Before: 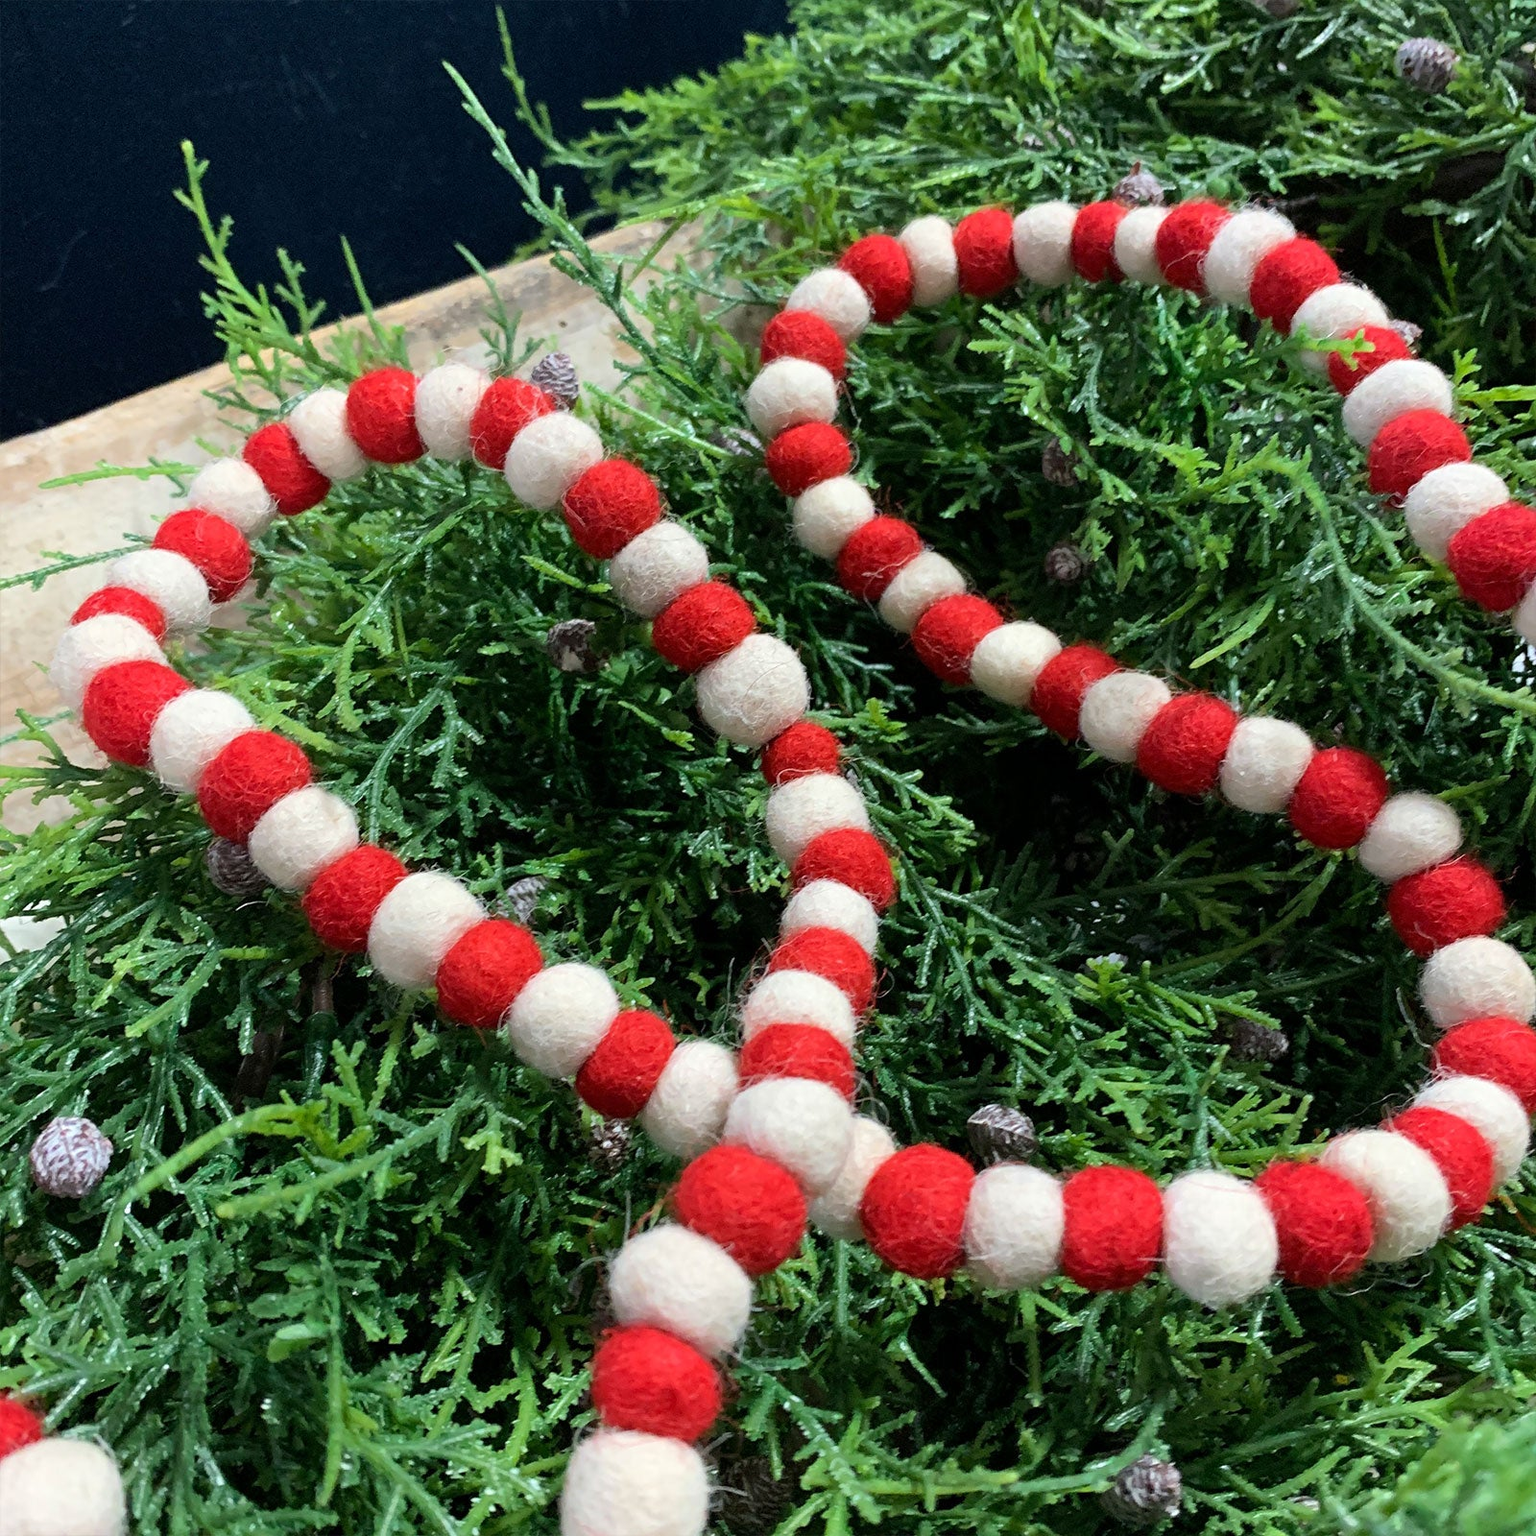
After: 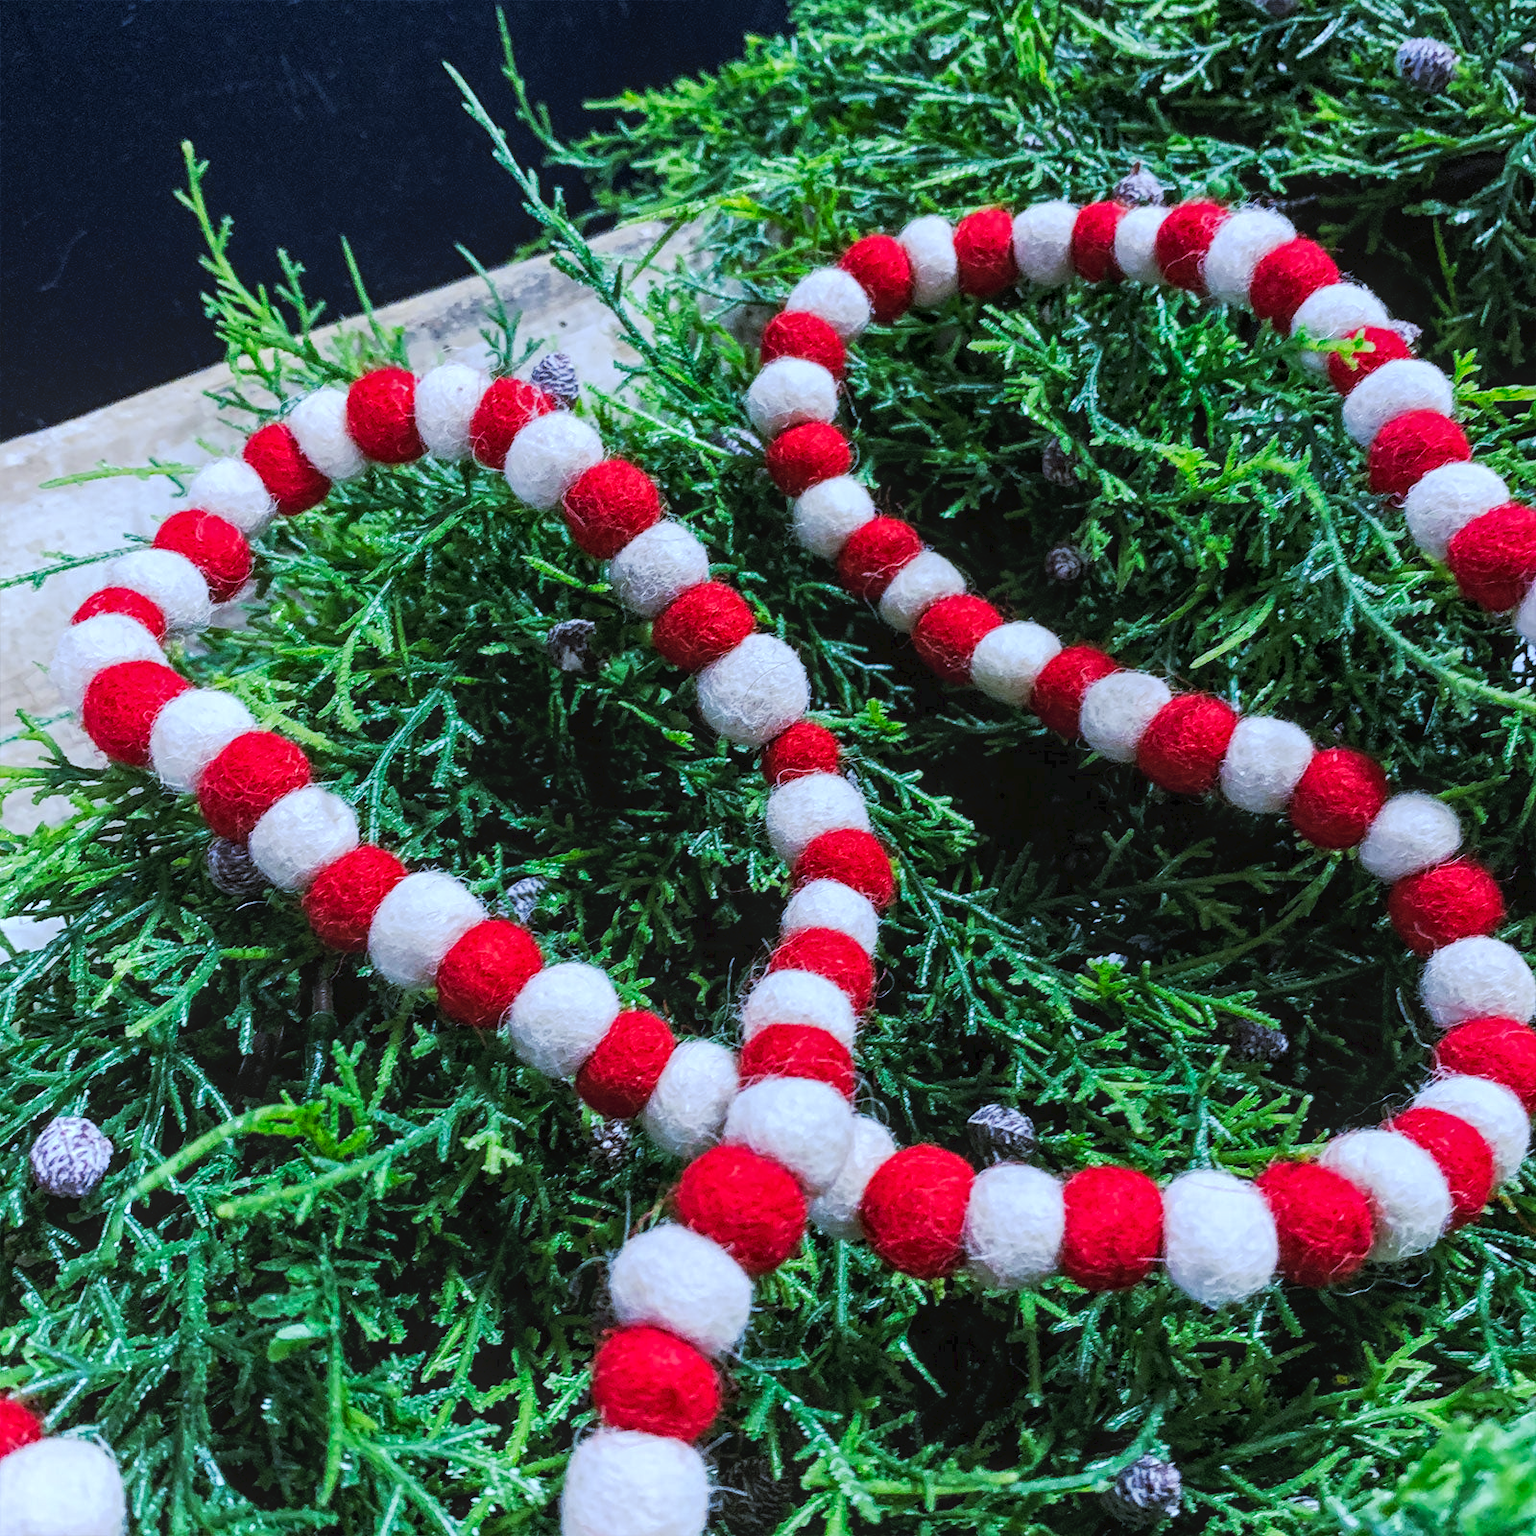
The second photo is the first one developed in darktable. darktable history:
tone curve: curves: ch0 [(0, 0) (0.003, 0.023) (0.011, 0.024) (0.025, 0.026) (0.044, 0.035) (0.069, 0.05) (0.1, 0.071) (0.136, 0.098) (0.177, 0.135) (0.224, 0.172) (0.277, 0.227) (0.335, 0.296) (0.399, 0.372) (0.468, 0.462) (0.543, 0.58) (0.623, 0.697) (0.709, 0.789) (0.801, 0.86) (0.898, 0.918) (1, 1)], preserve colors none
white balance: red 0.871, blue 1.249
local contrast: highlights 74%, shadows 55%, detail 176%, midtone range 0.207
